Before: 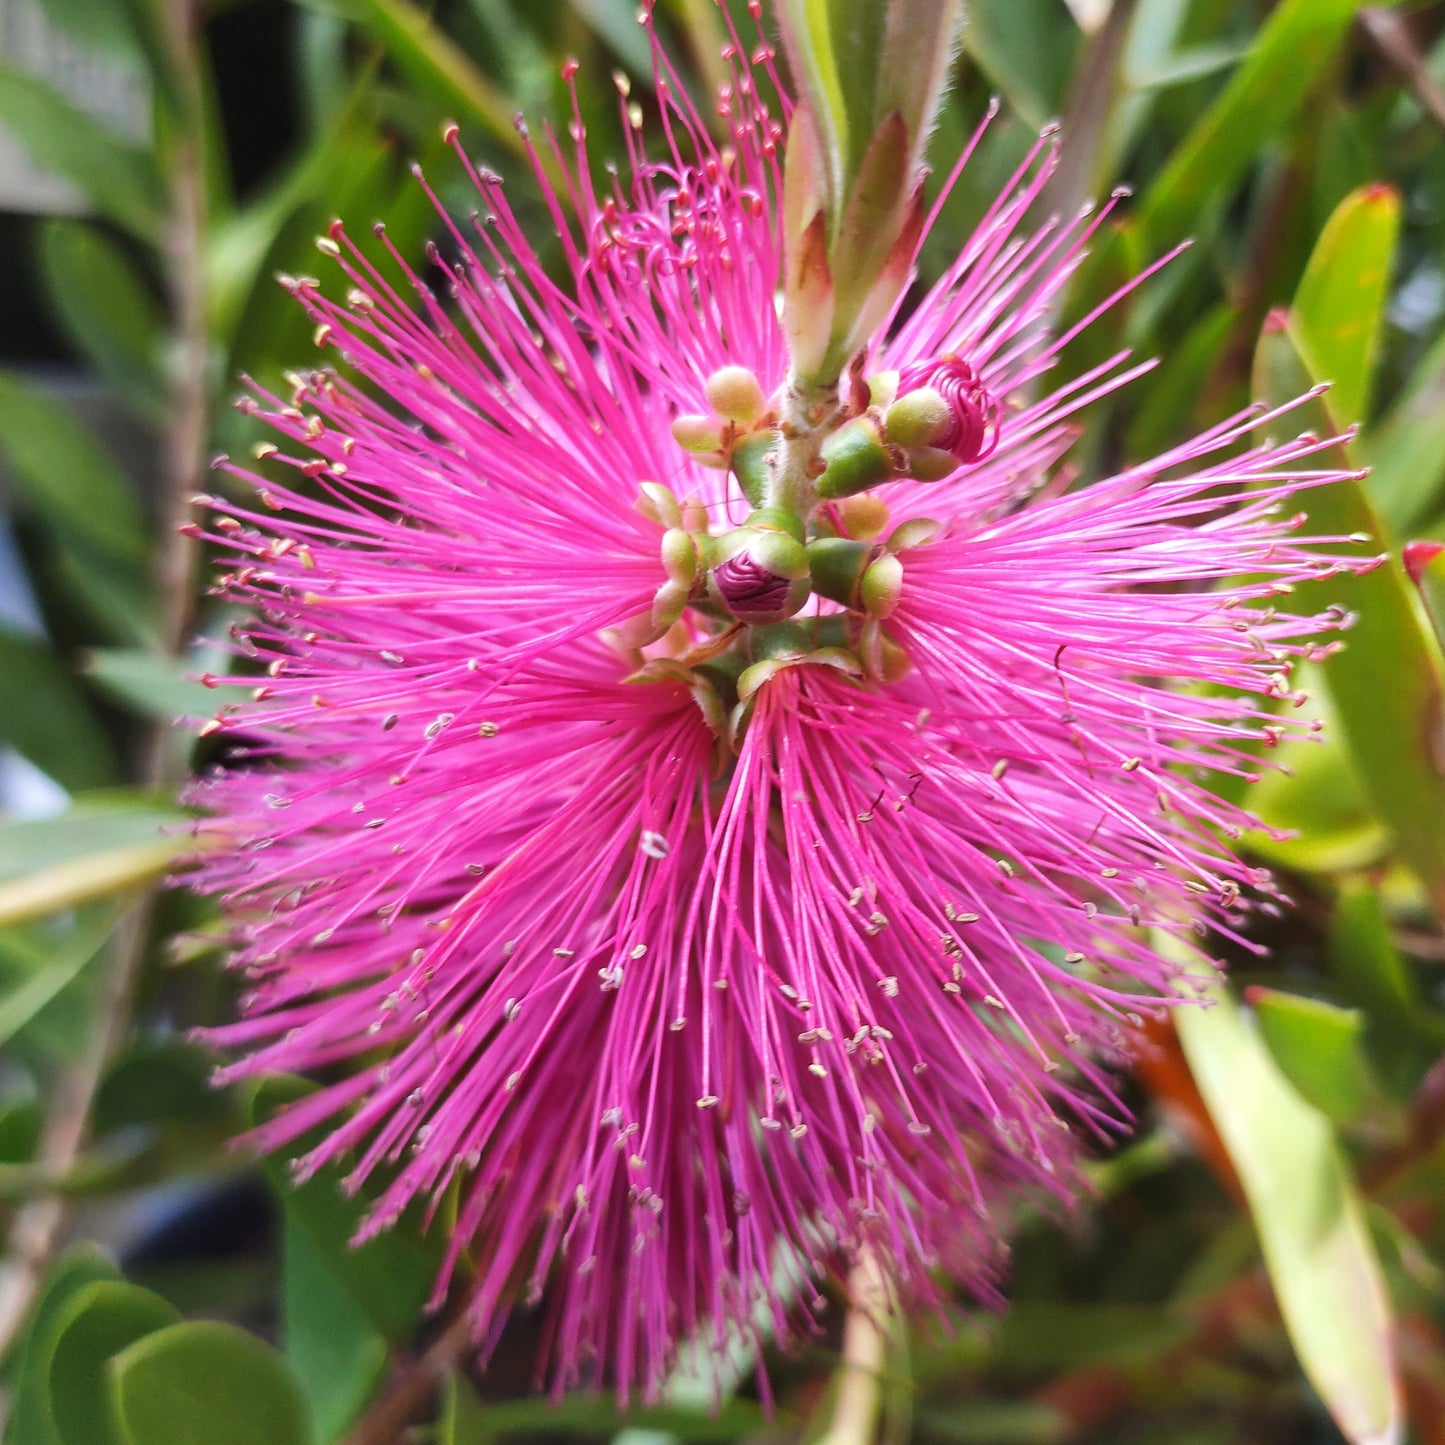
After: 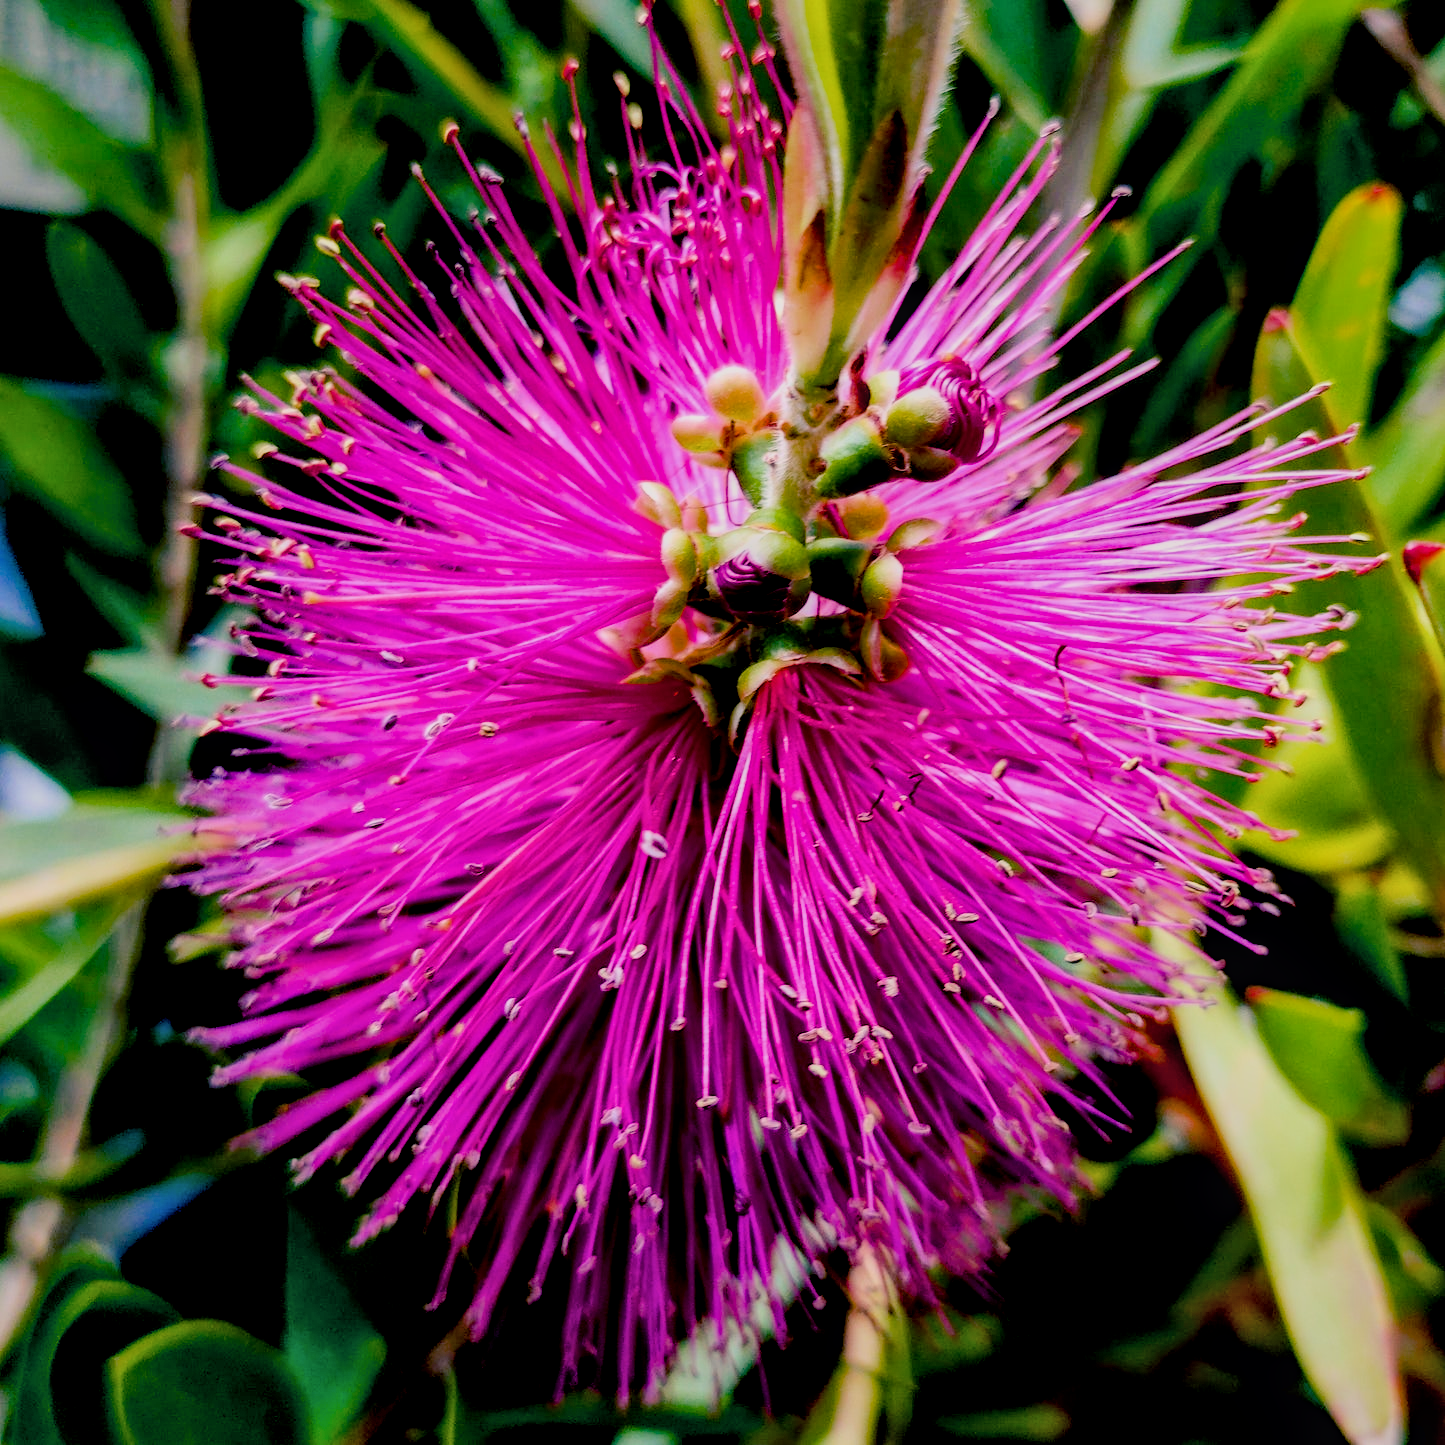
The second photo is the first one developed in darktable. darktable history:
filmic rgb: black relative exposure -7.65 EV, white relative exposure 4.56 EV, hardness 3.61, color science v6 (2022)
local contrast: on, module defaults
color balance rgb: shadows lift › luminance -28.76%, shadows lift › chroma 10%, shadows lift › hue 230°, power › chroma 0.5%, power › hue 215°, highlights gain › luminance 7.14%, highlights gain › chroma 1%, highlights gain › hue 50°, global offset › luminance -0.29%, global offset › hue 260°, perceptual saturation grading › global saturation 20%, perceptual saturation grading › highlights -13.92%, perceptual saturation grading › shadows 50%
exposure: black level correction 0.056, exposure -0.039 EV, compensate highlight preservation false
